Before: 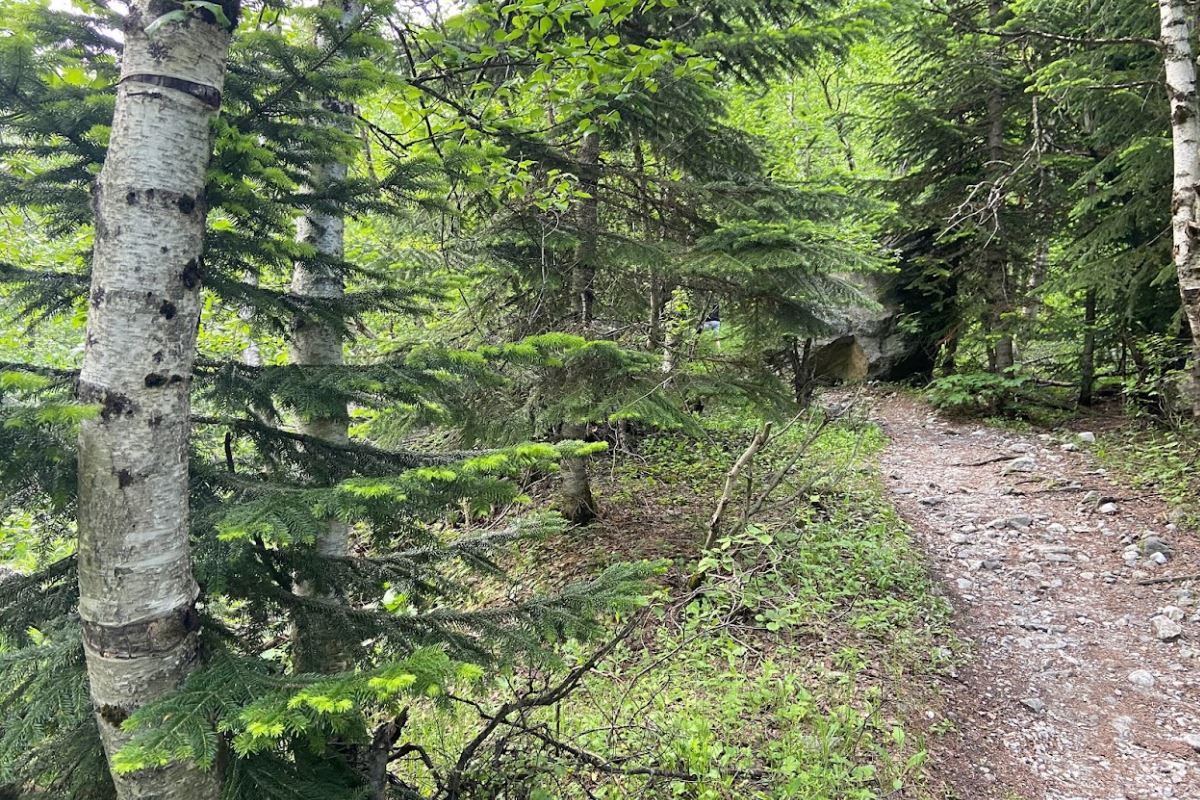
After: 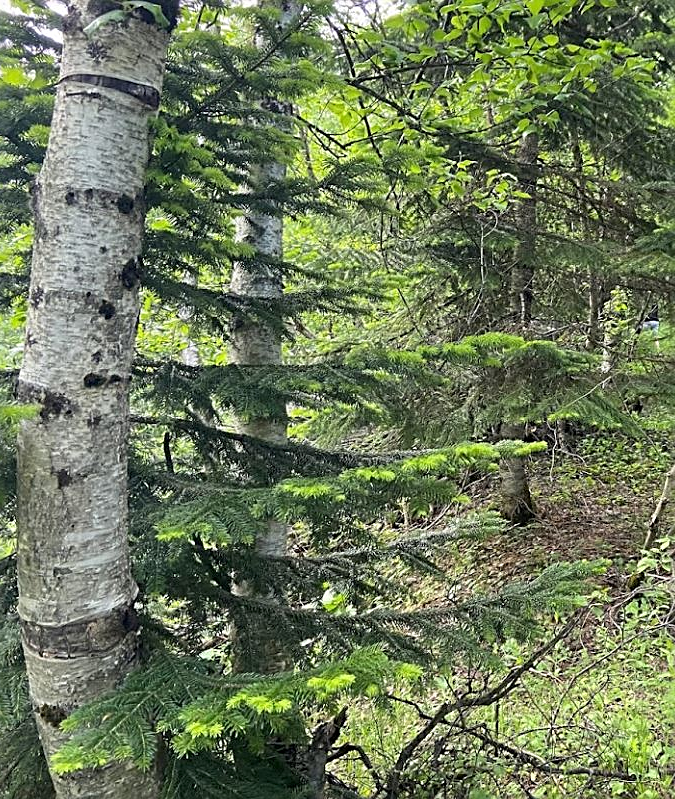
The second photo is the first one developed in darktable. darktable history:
sharpen: on, module defaults
crop: left 5.114%, right 38.589%
